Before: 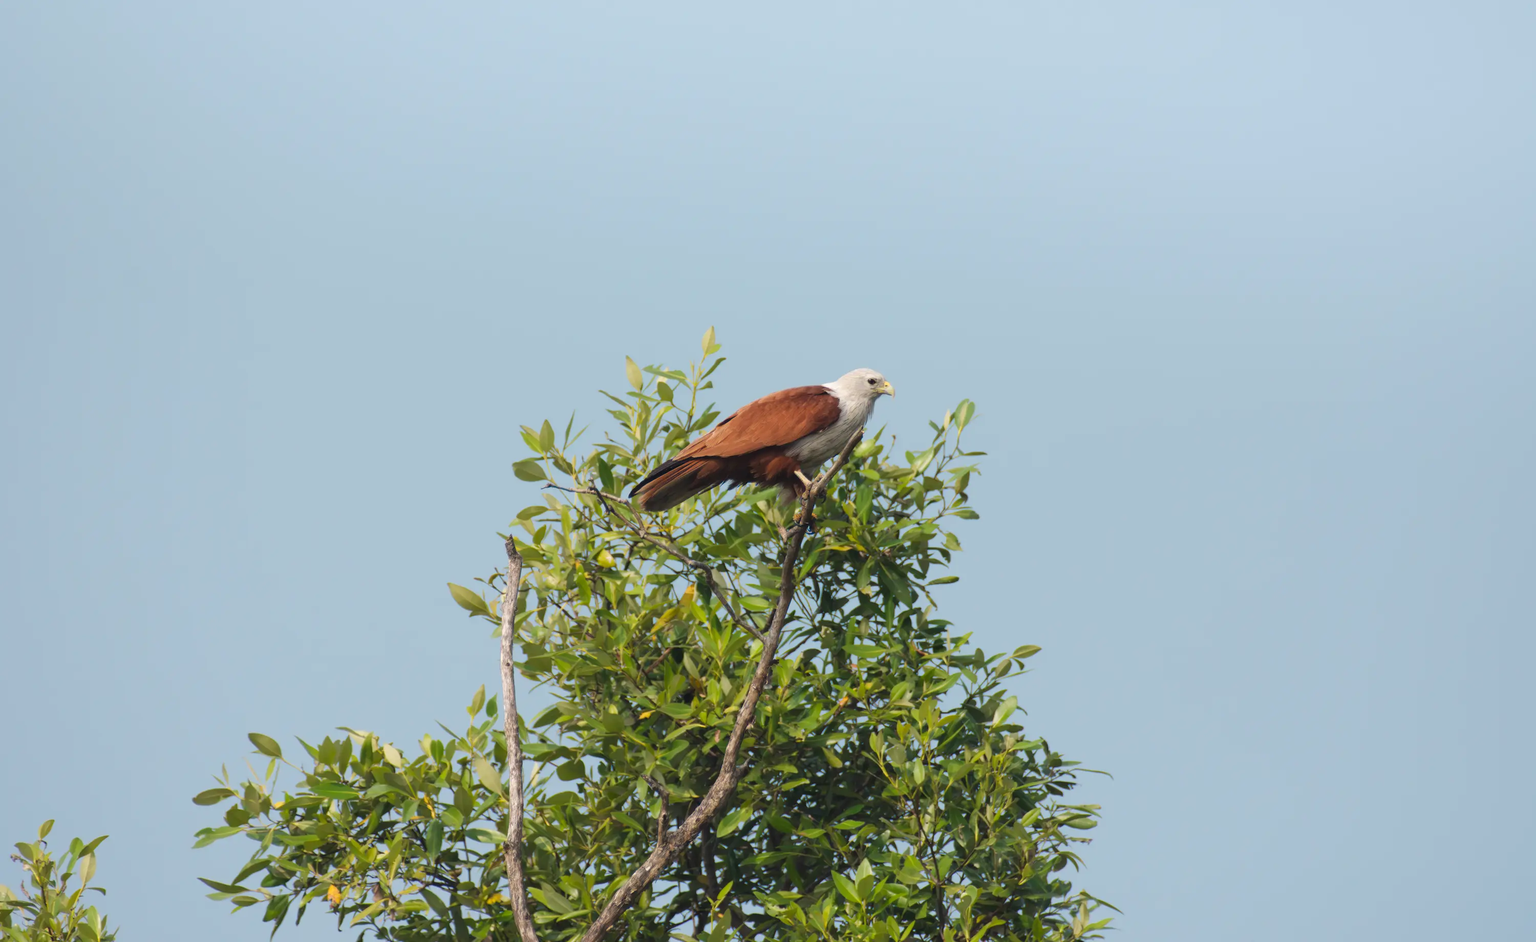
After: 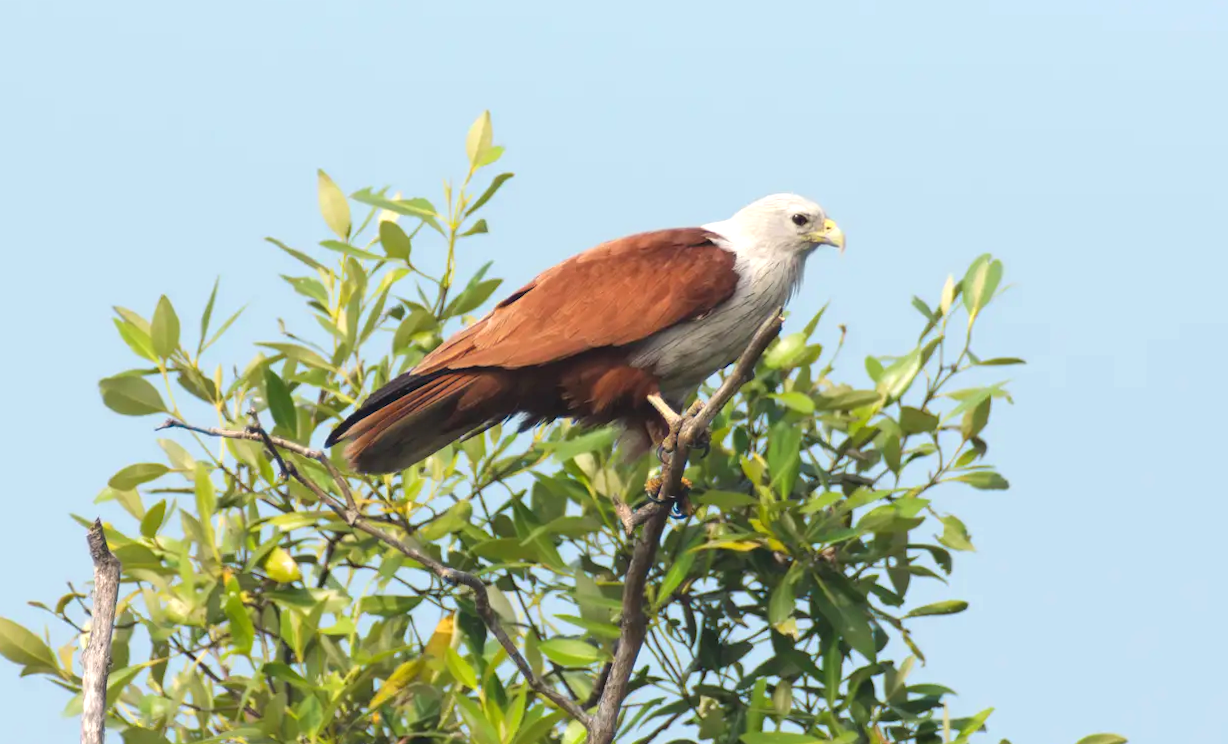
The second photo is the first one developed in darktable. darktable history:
rotate and perspective: lens shift (vertical) 0.048, lens shift (horizontal) -0.024, automatic cropping off
crop: left 30%, top 30%, right 30%, bottom 30%
exposure: black level correction 0, exposure 0.5 EV, compensate highlight preservation false
